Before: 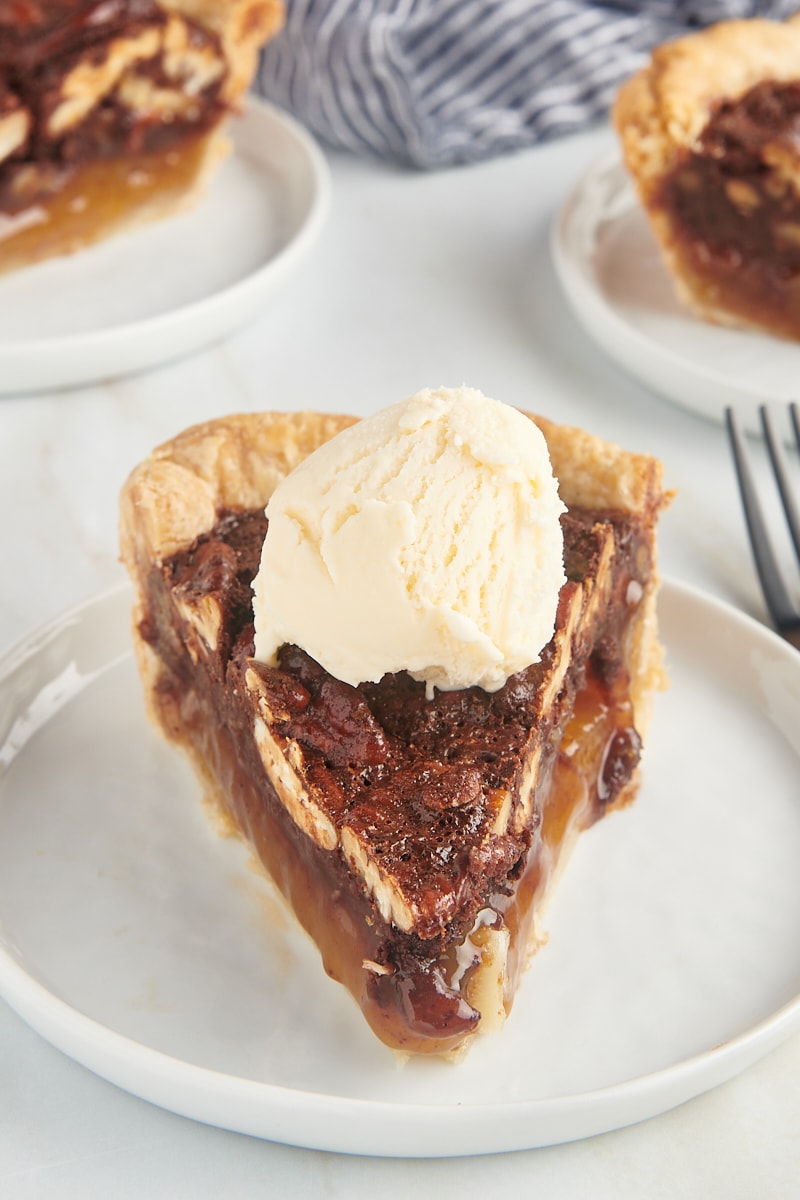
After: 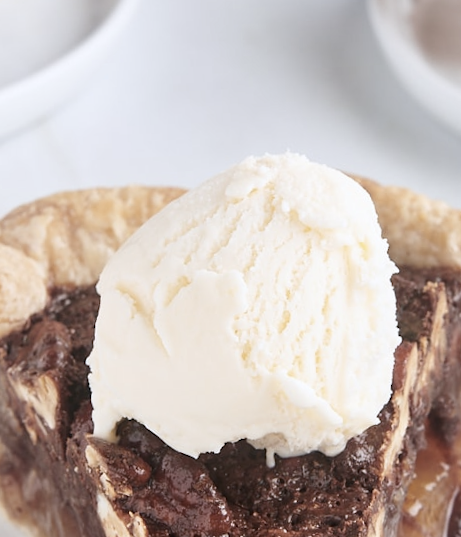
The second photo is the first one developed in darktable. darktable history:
crop: left 20.932%, top 15.471%, right 21.848%, bottom 34.081%
color calibration: illuminant as shot in camera, x 0.358, y 0.373, temperature 4628.91 K
contrast brightness saturation: contrast 0.1, saturation -0.36
rotate and perspective: rotation -3°, crop left 0.031, crop right 0.968, crop top 0.07, crop bottom 0.93
